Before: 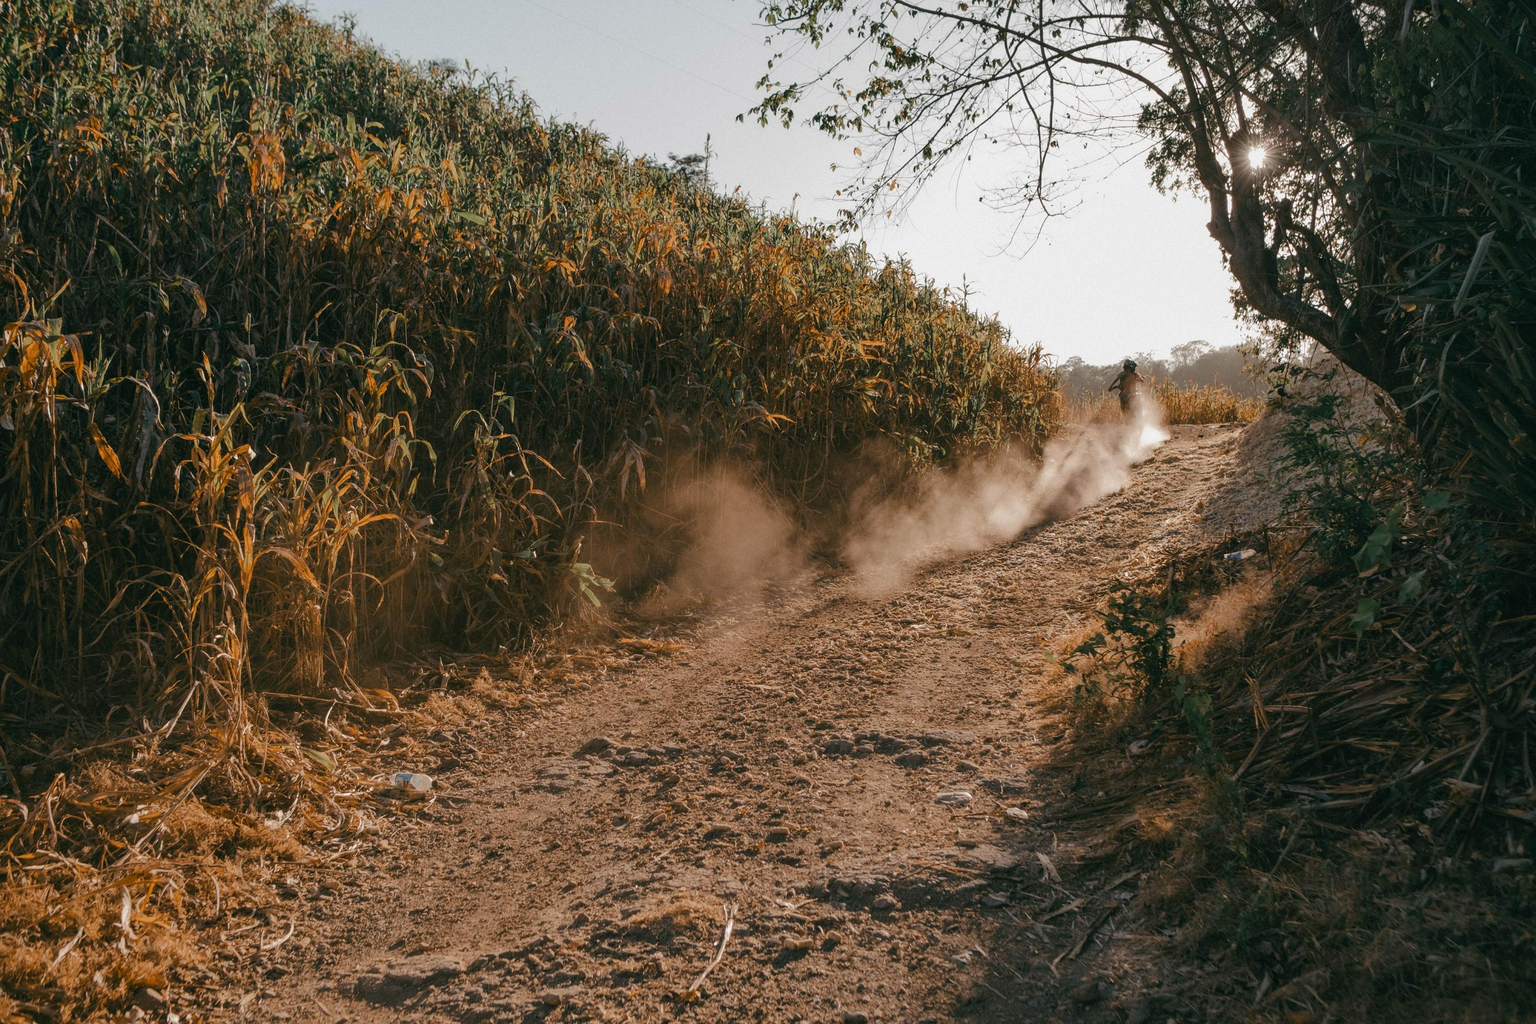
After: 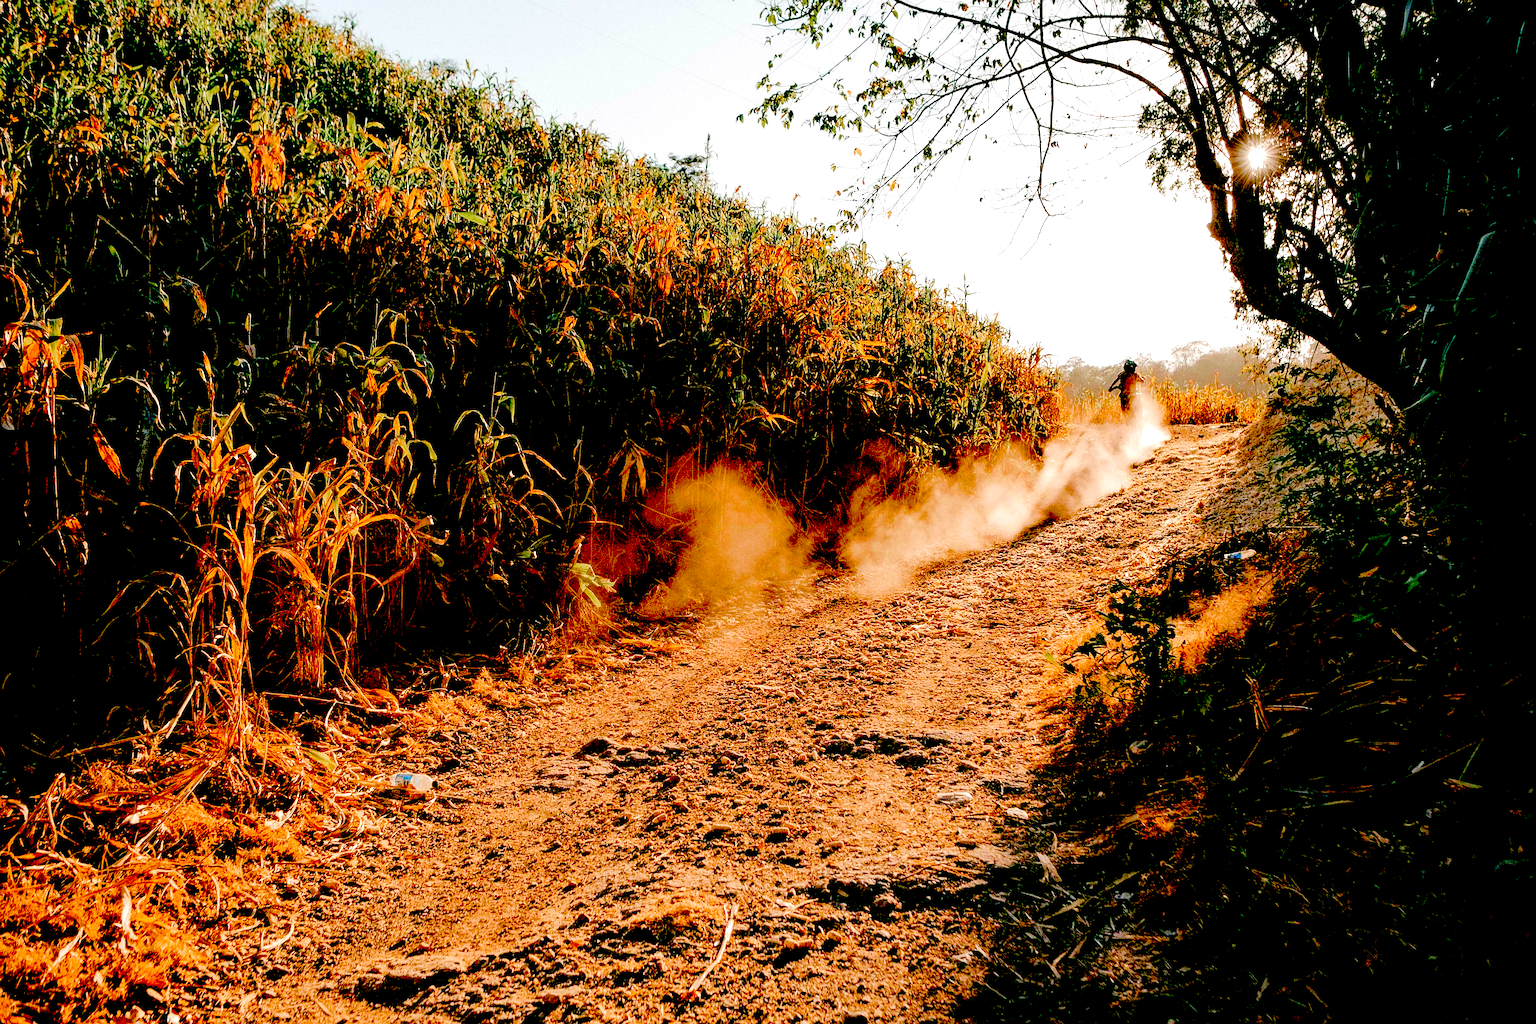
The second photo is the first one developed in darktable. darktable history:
levels: levels [0.008, 0.318, 0.836]
color balance rgb: perceptual saturation grading › global saturation 20%, perceptual saturation grading › highlights -25%, perceptual saturation grading › shadows 25%
exposure: black level correction 0.047, exposure 0.013 EV, compensate highlight preservation false
sharpen: radius 1.458, amount 0.398, threshold 1.271
